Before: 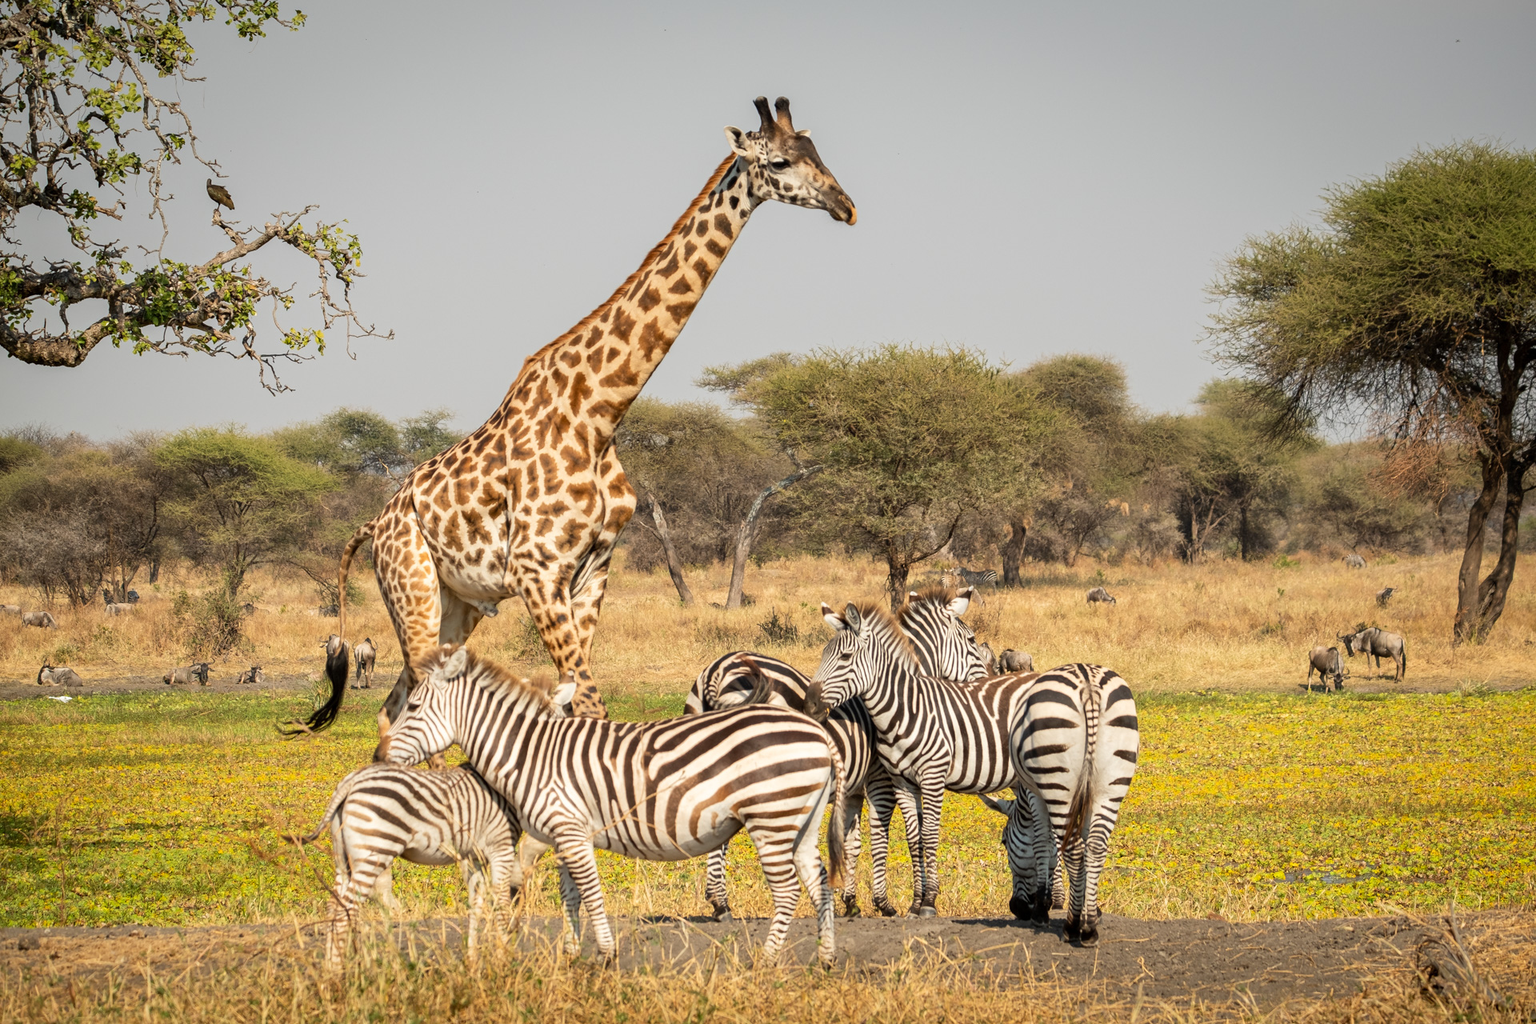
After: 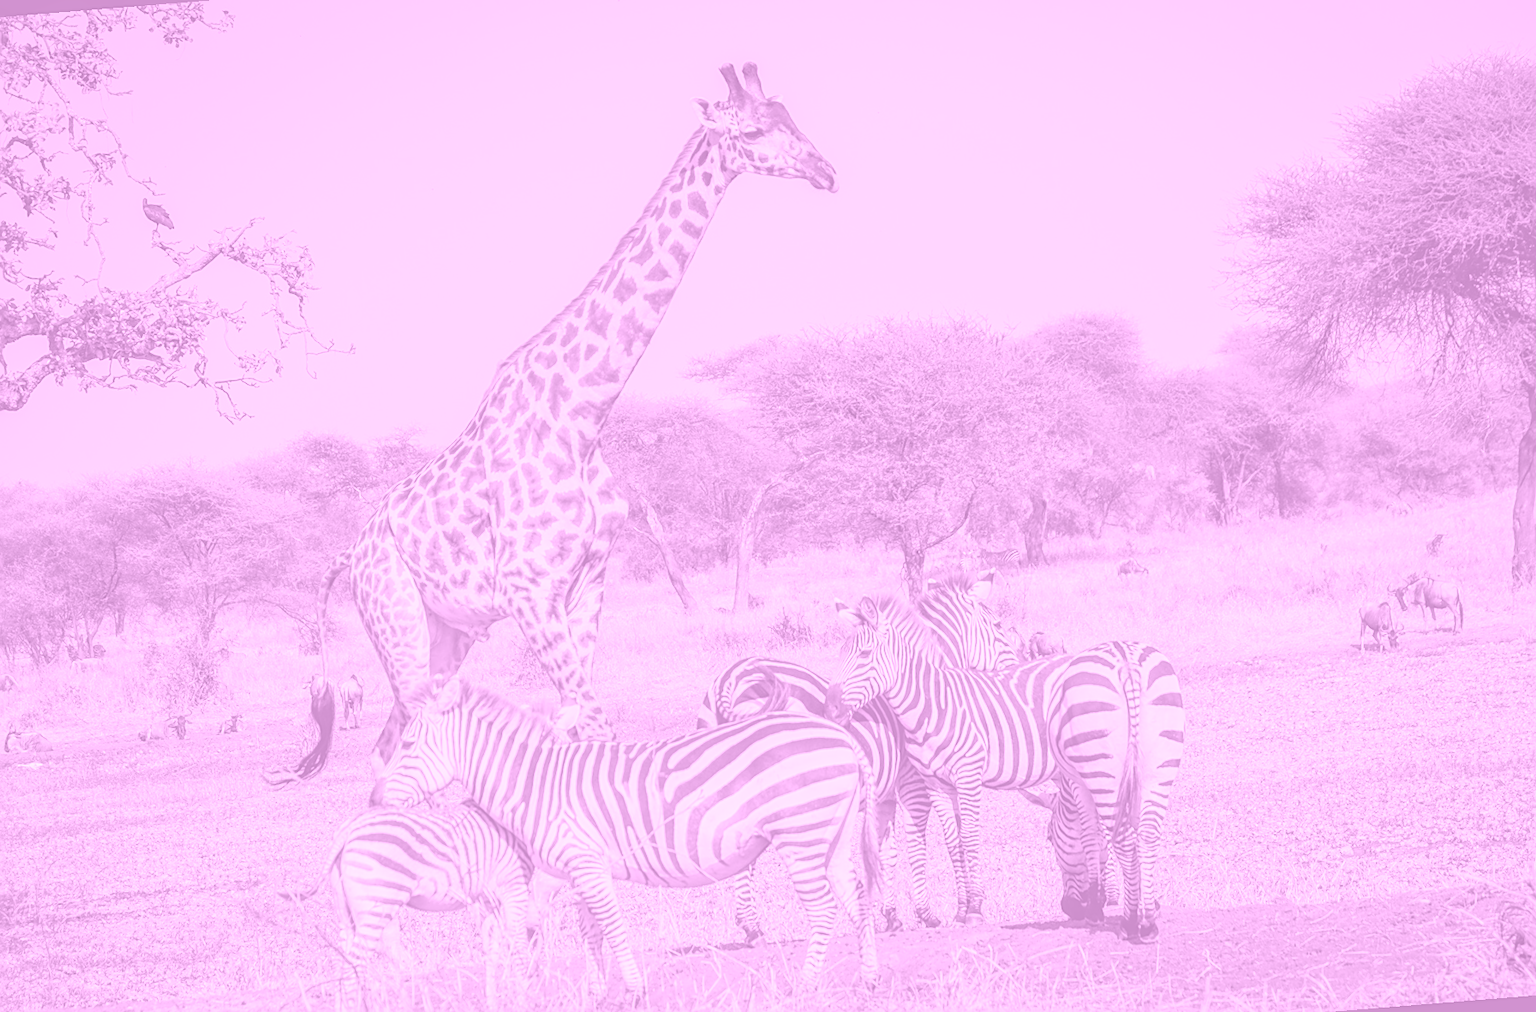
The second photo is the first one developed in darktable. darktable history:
local contrast: detail 130%
colorize: hue 331.2°, saturation 75%, source mix 30.28%, lightness 70.52%, version 1
rotate and perspective: rotation -4.57°, crop left 0.054, crop right 0.944, crop top 0.087, crop bottom 0.914
sharpen: on, module defaults
